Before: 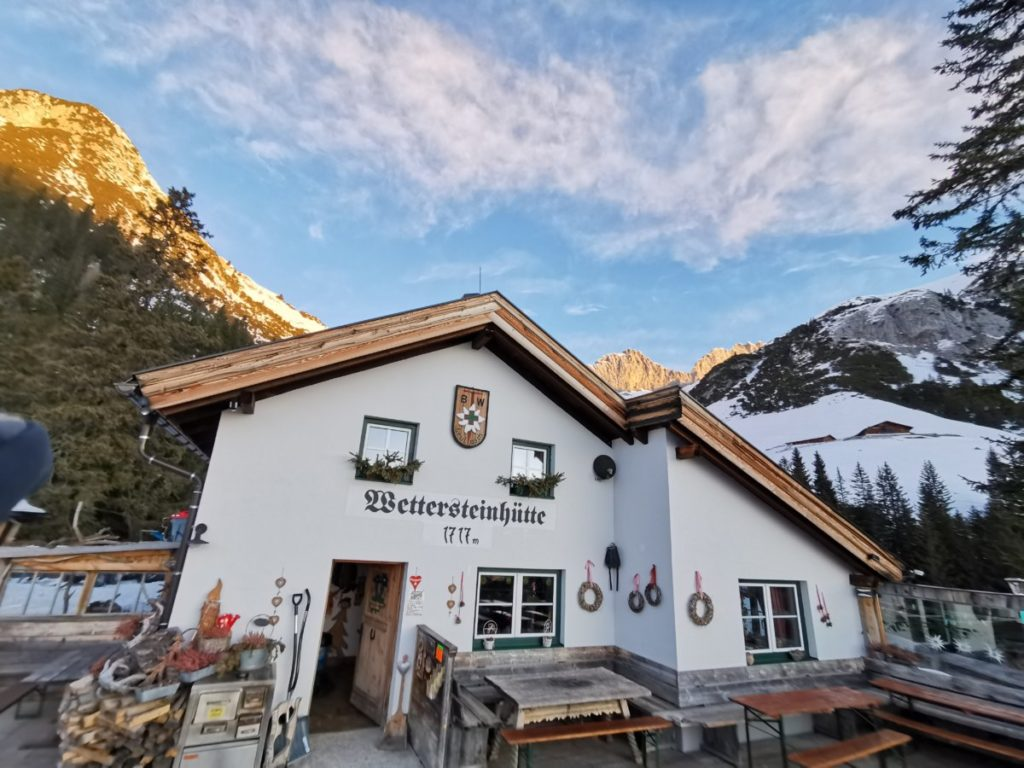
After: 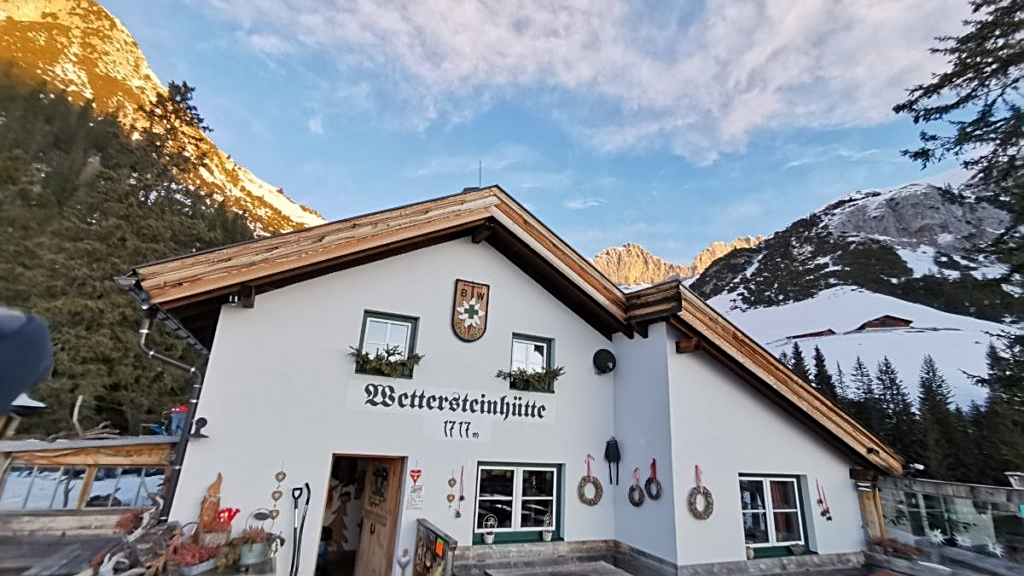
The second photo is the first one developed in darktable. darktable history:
crop: top 13.819%, bottom 11.169%
sharpen: on, module defaults
